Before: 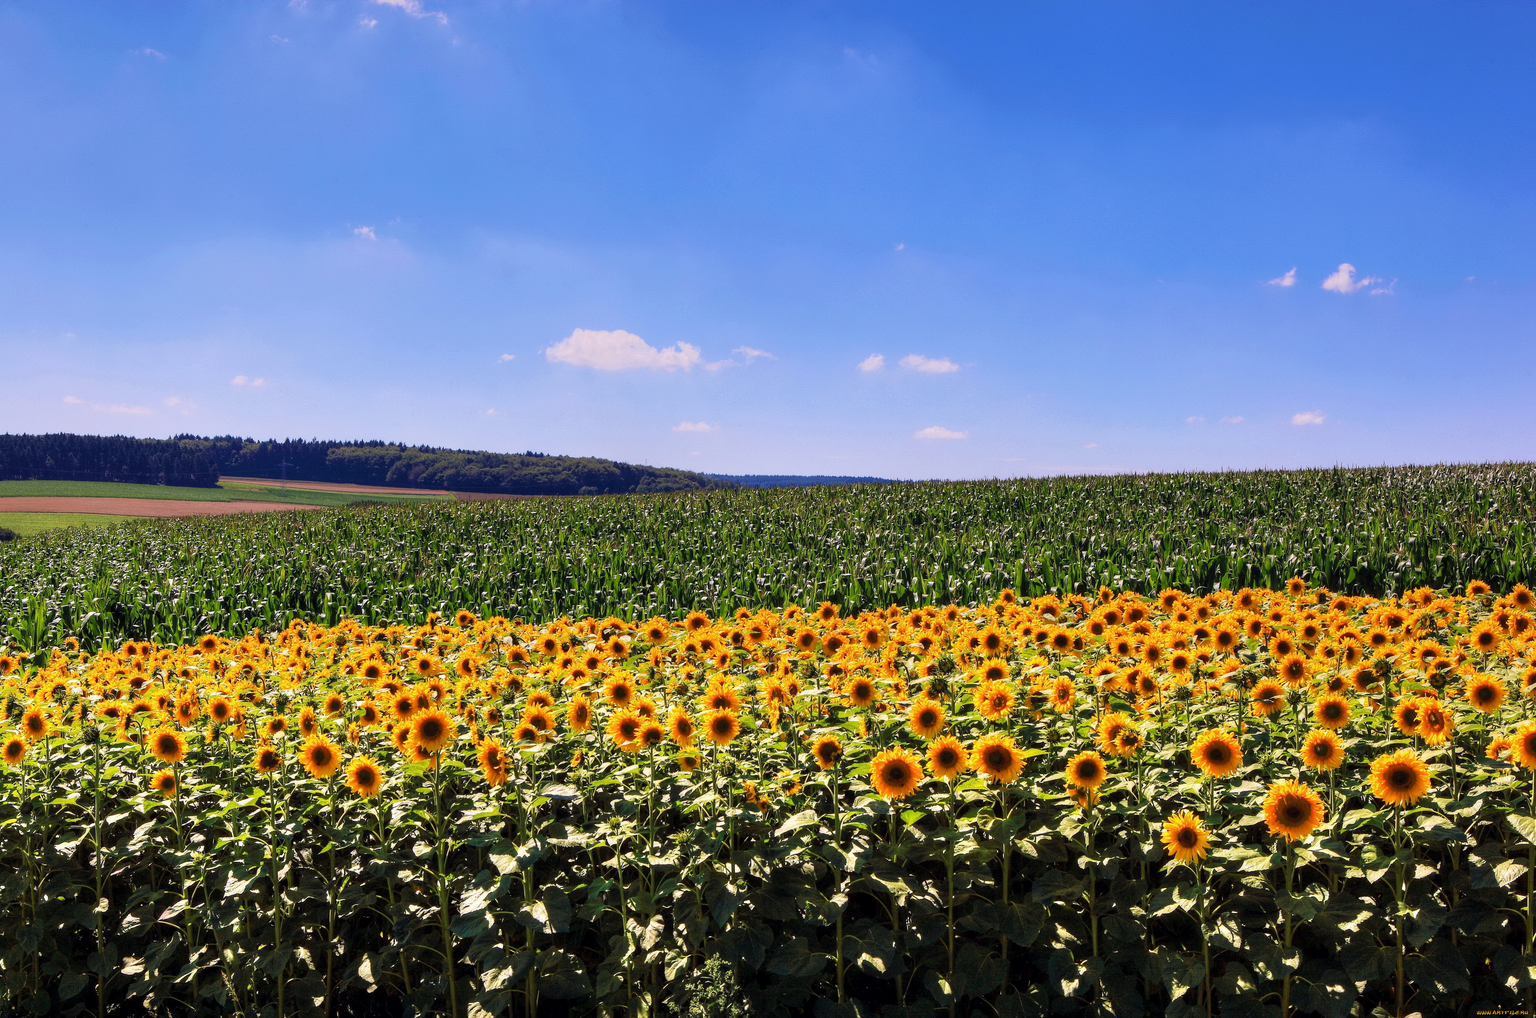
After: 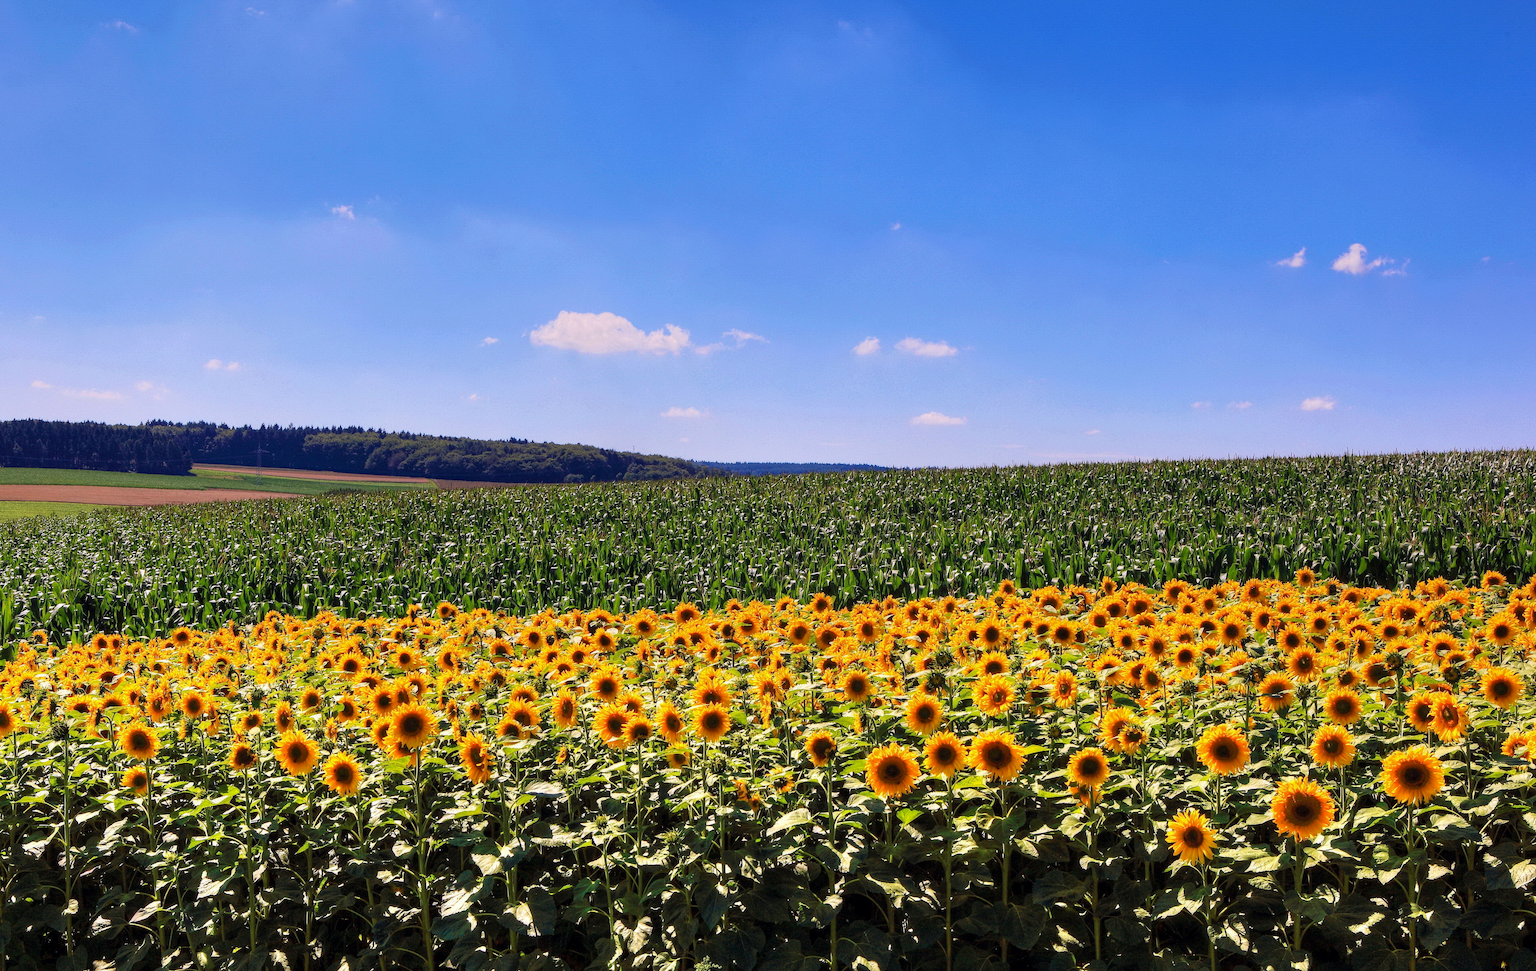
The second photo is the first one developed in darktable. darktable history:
haze removal: compatibility mode true, adaptive false
crop: left 2.174%, top 2.781%, right 1.048%, bottom 4.854%
